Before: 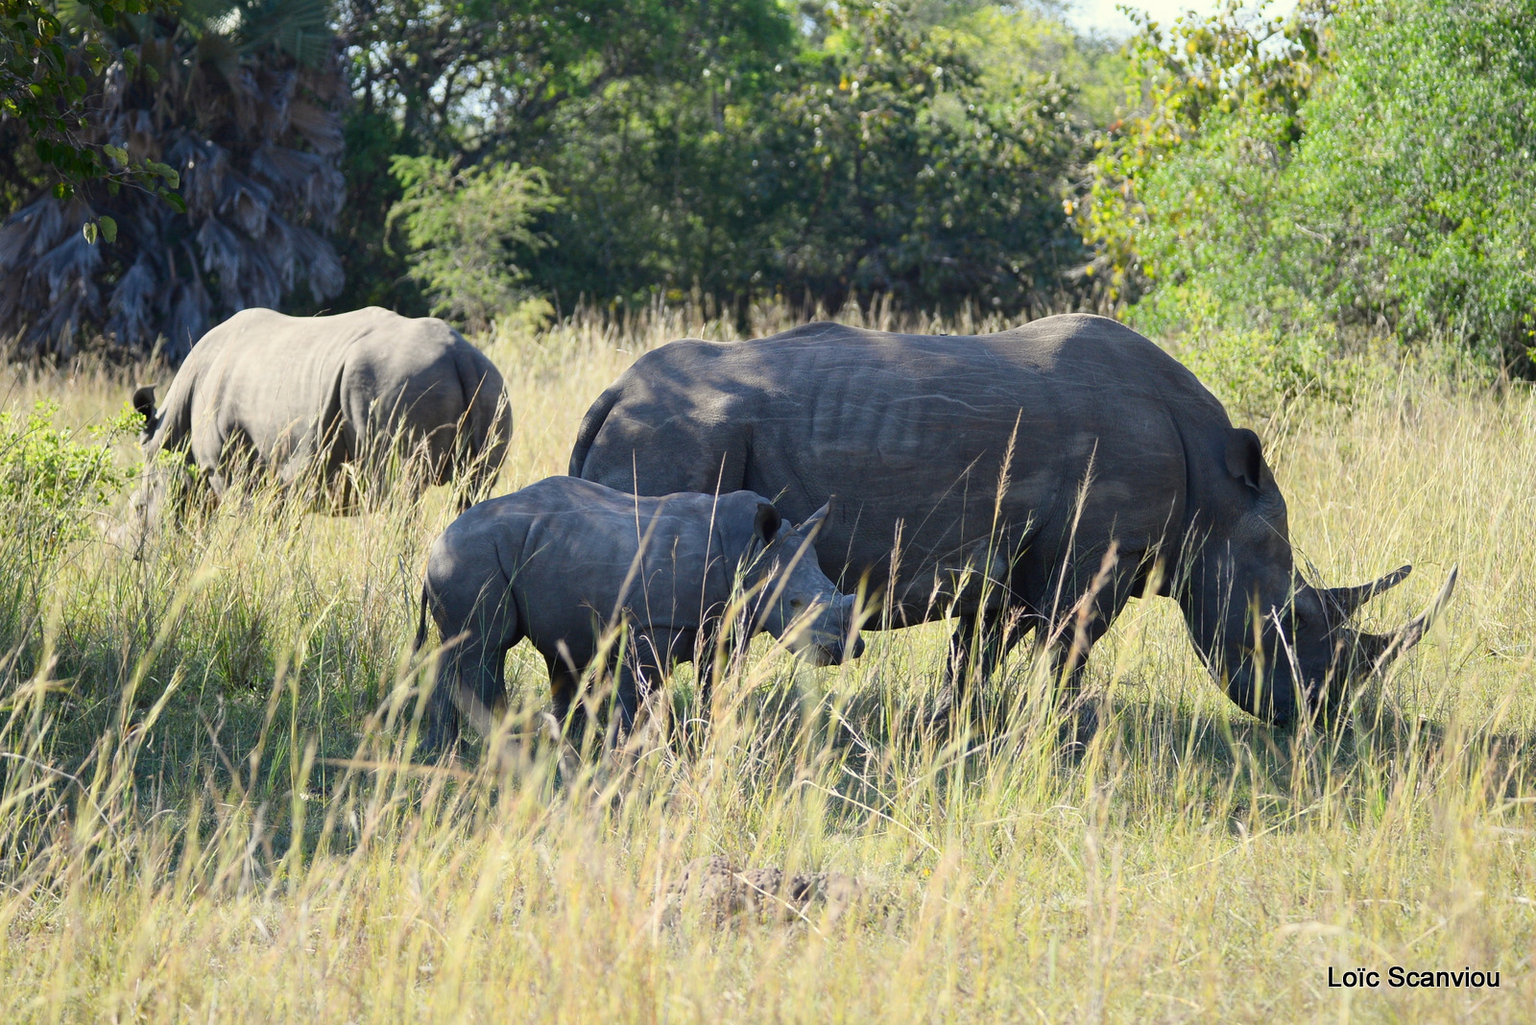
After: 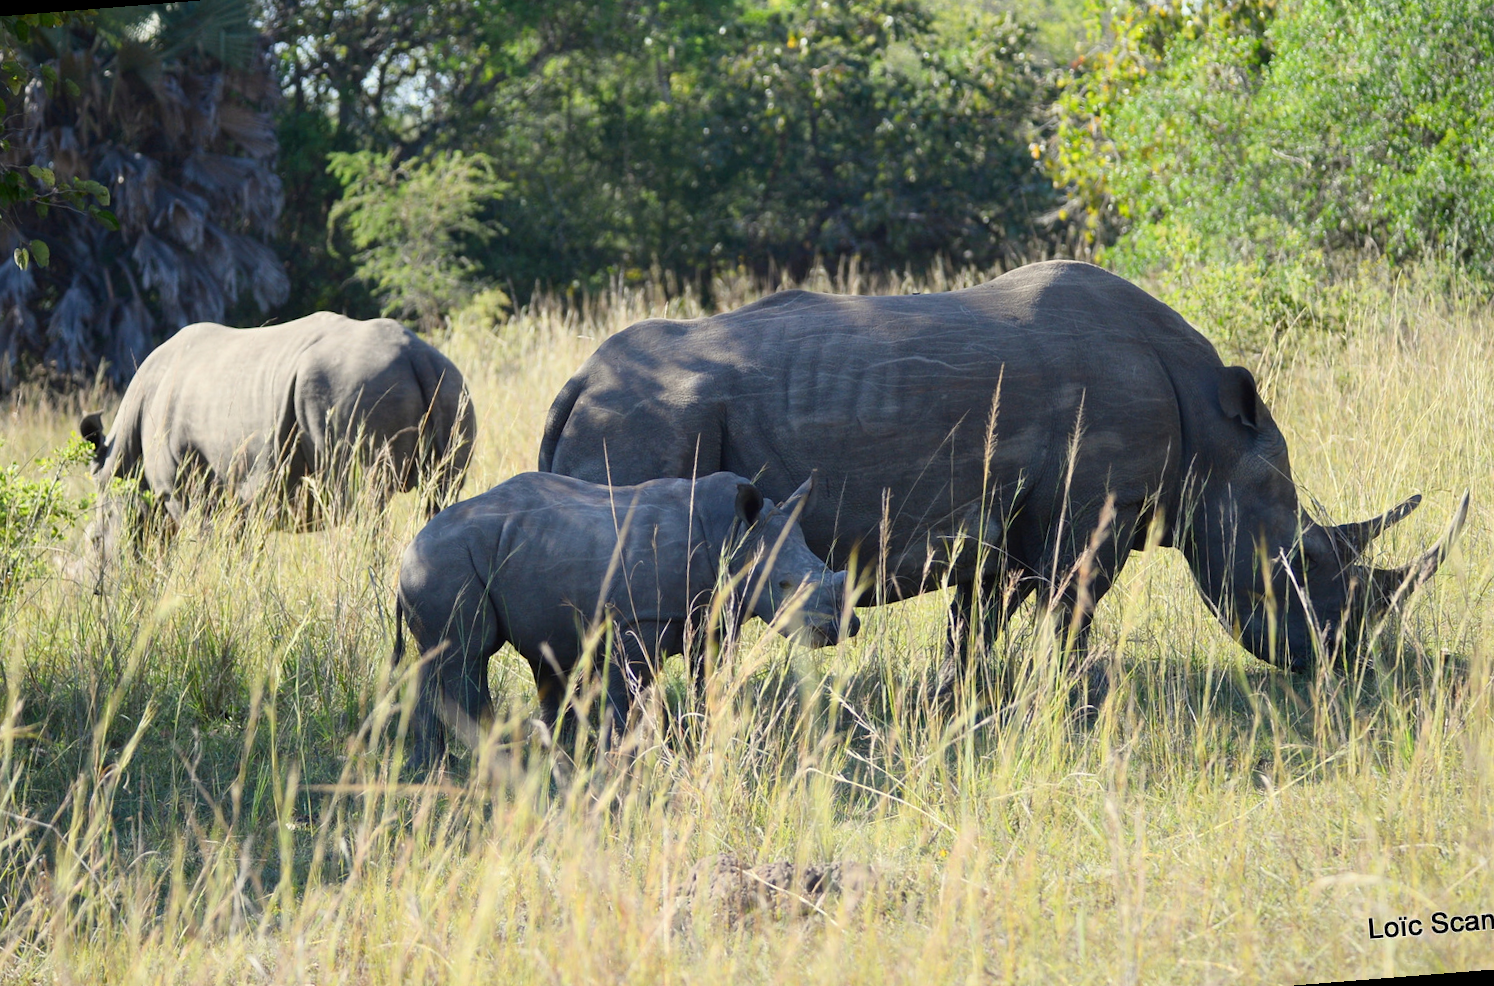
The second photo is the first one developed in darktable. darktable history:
rotate and perspective: rotation -4.57°, crop left 0.054, crop right 0.944, crop top 0.087, crop bottom 0.914
tone equalizer: on, module defaults
